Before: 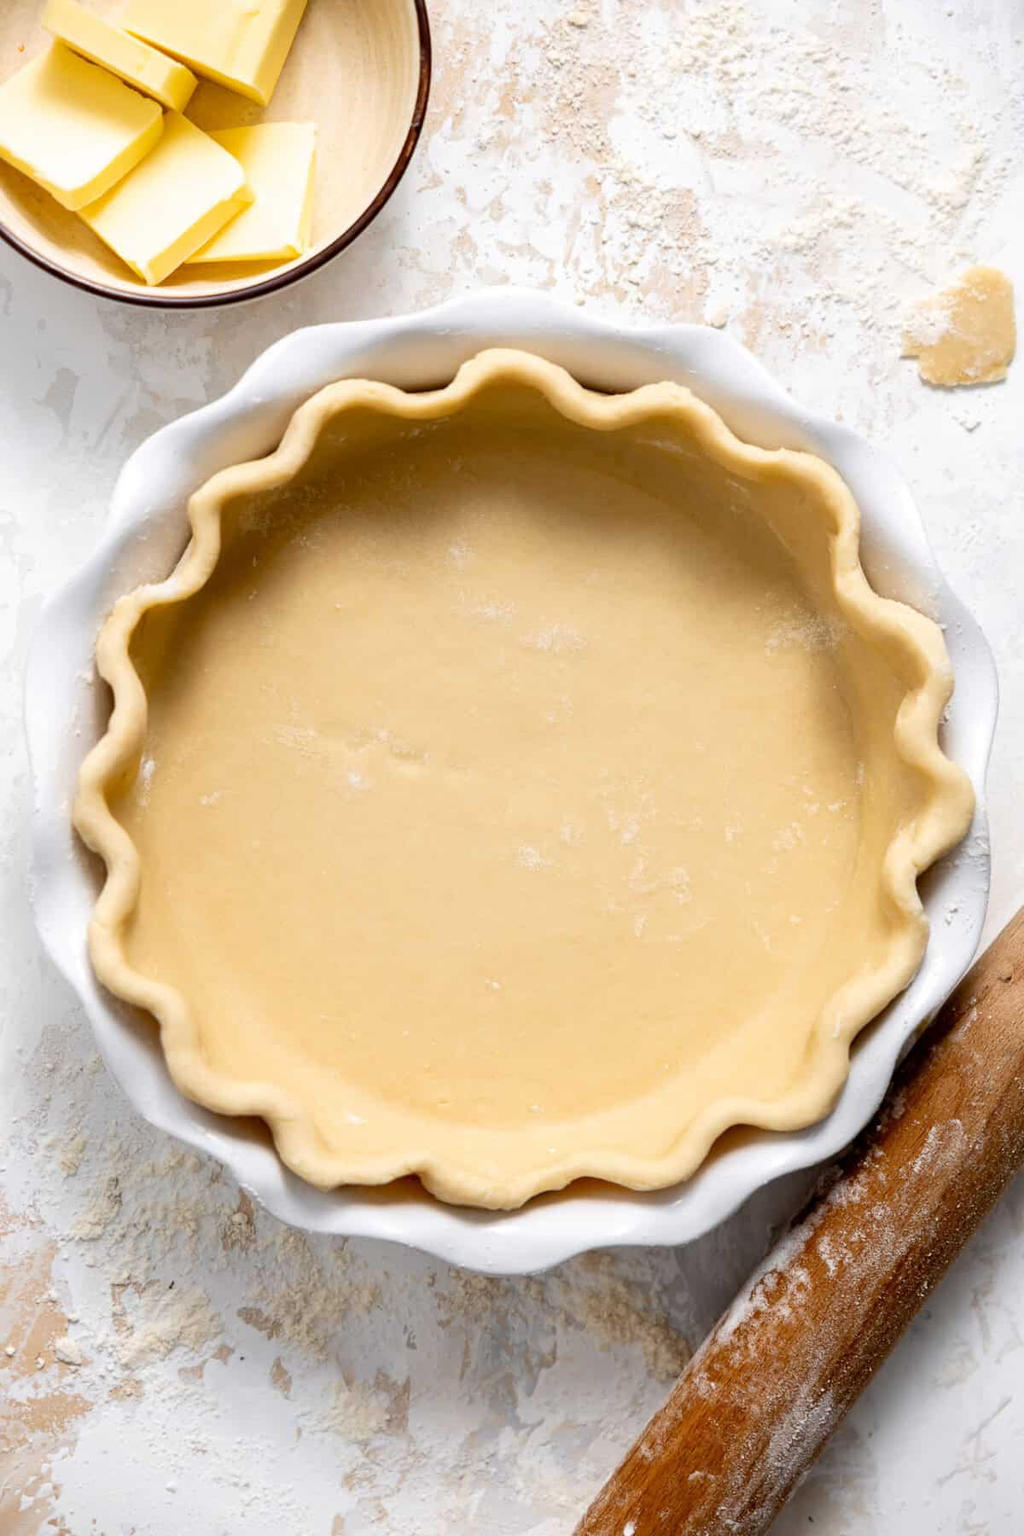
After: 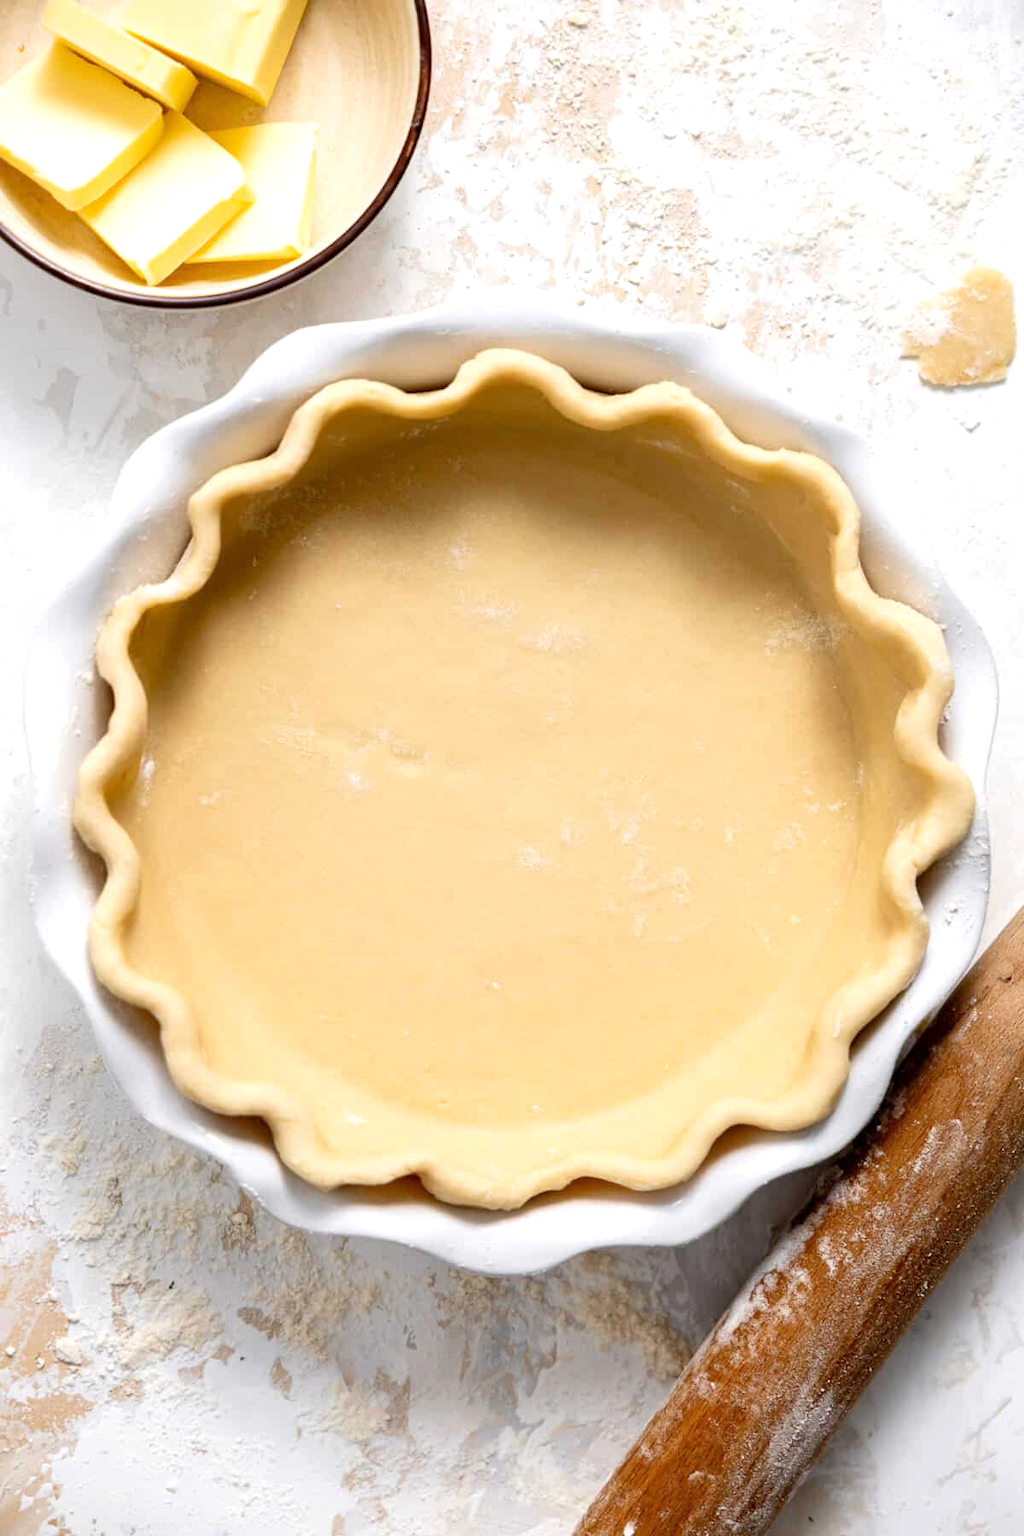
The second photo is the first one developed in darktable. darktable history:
exposure: exposure 0.195 EV, compensate exposure bias true, compensate highlight preservation false
